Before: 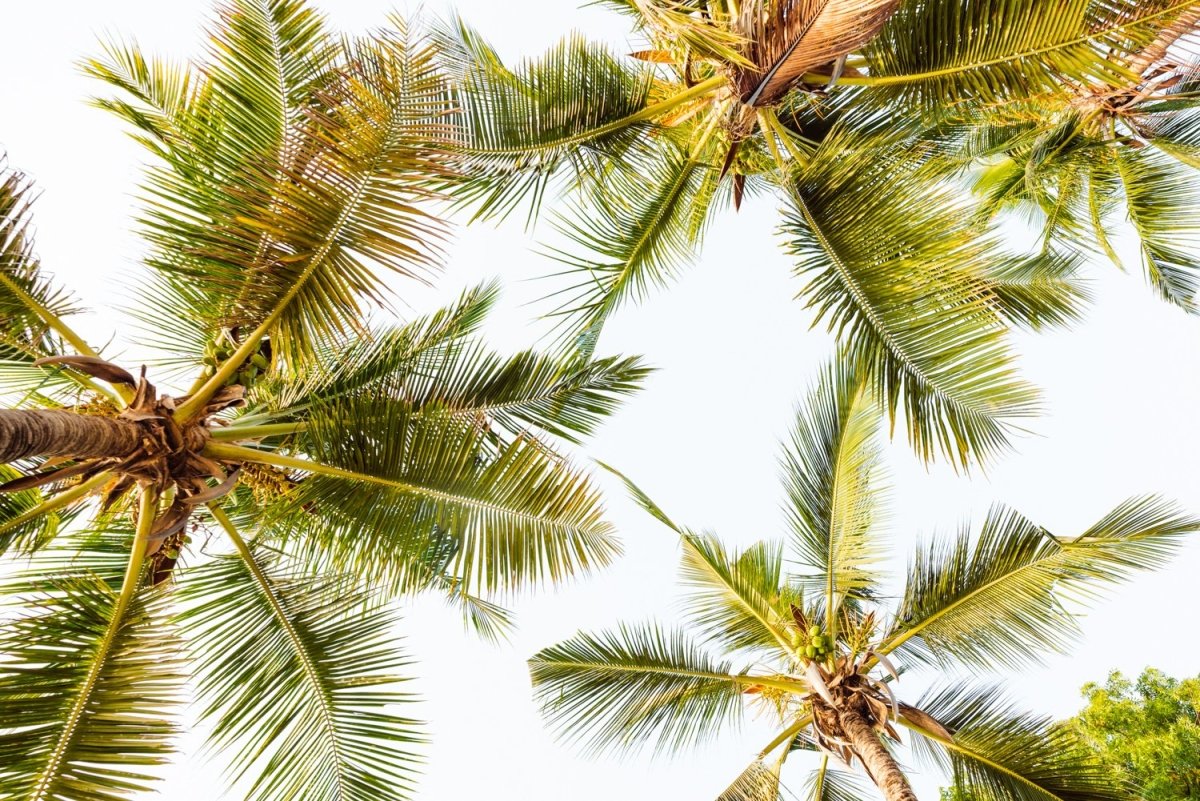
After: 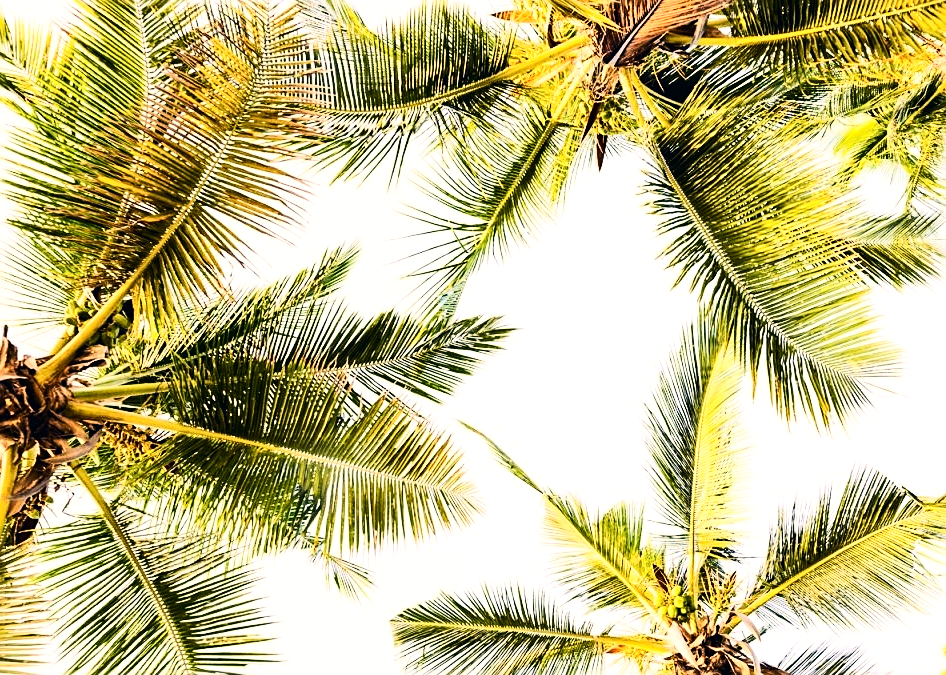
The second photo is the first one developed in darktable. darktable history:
shadows and highlights: shadows 25.01, highlights -24.41
crop: left 11.542%, top 5.041%, right 9.574%, bottom 10.573%
tone equalizer: -8 EV -0.425 EV, -7 EV -0.405 EV, -6 EV -0.317 EV, -5 EV -0.219 EV, -3 EV 0.199 EV, -2 EV 0.346 EV, -1 EV 0.381 EV, +0 EV 0.443 EV, edges refinement/feathering 500, mask exposure compensation -1.57 EV, preserve details no
color correction: highlights a* 5.48, highlights b* 5.31, shadows a* -4.32, shadows b* -5.15
contrast brightness saturation: contrast 0.283
sharpen: on, module defaults
tone curve: curves: ch0 [(0, 0) (0.004, 0.001) (0.133, 0.112) (0.325, 0.362) (0.832, 0.893) (1, 1)], color space Lab, linked channels, preserve colors none
